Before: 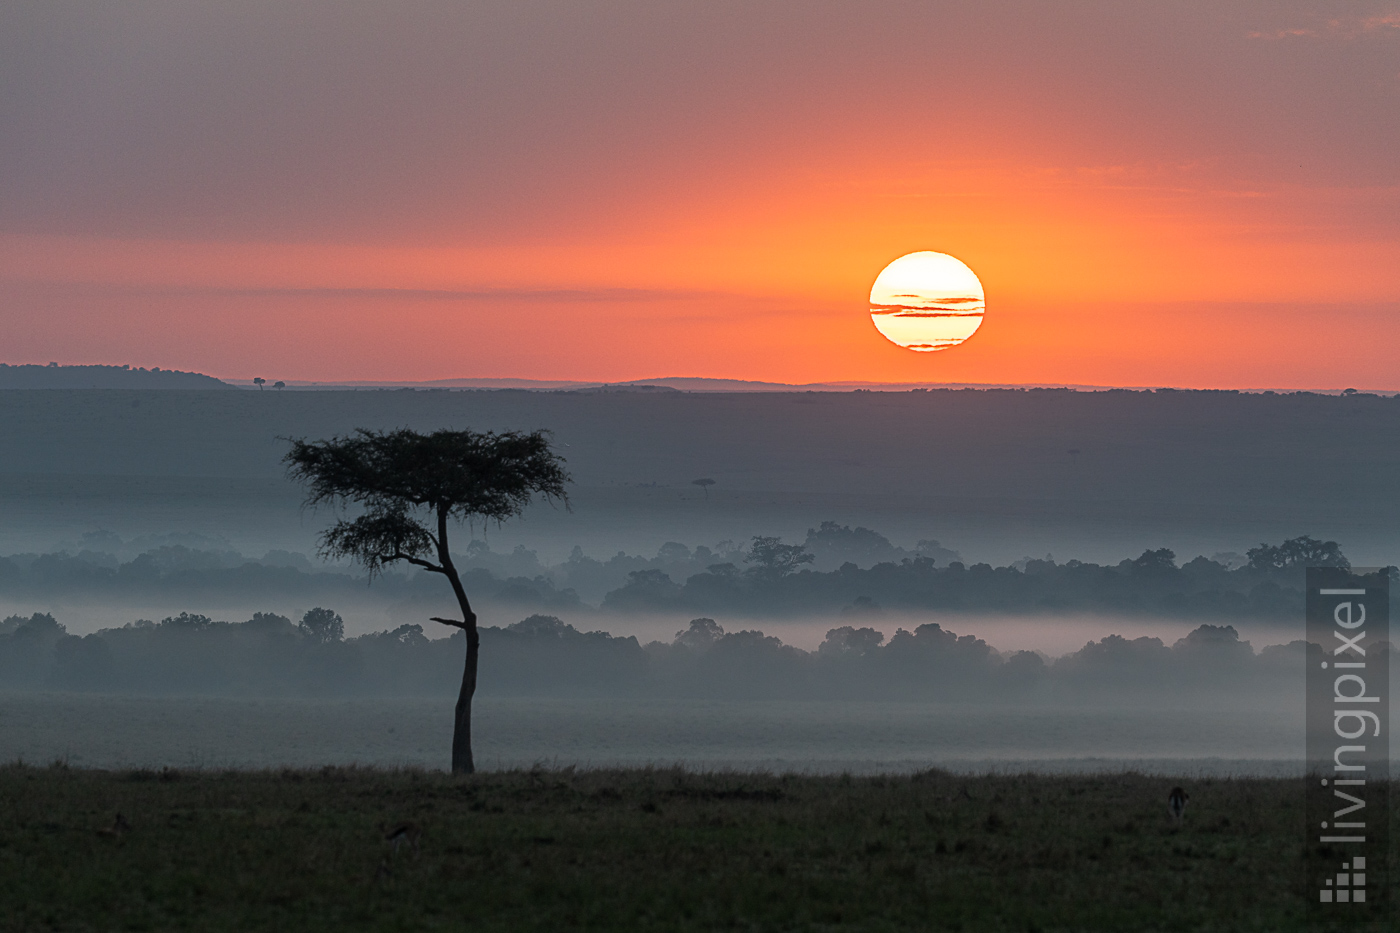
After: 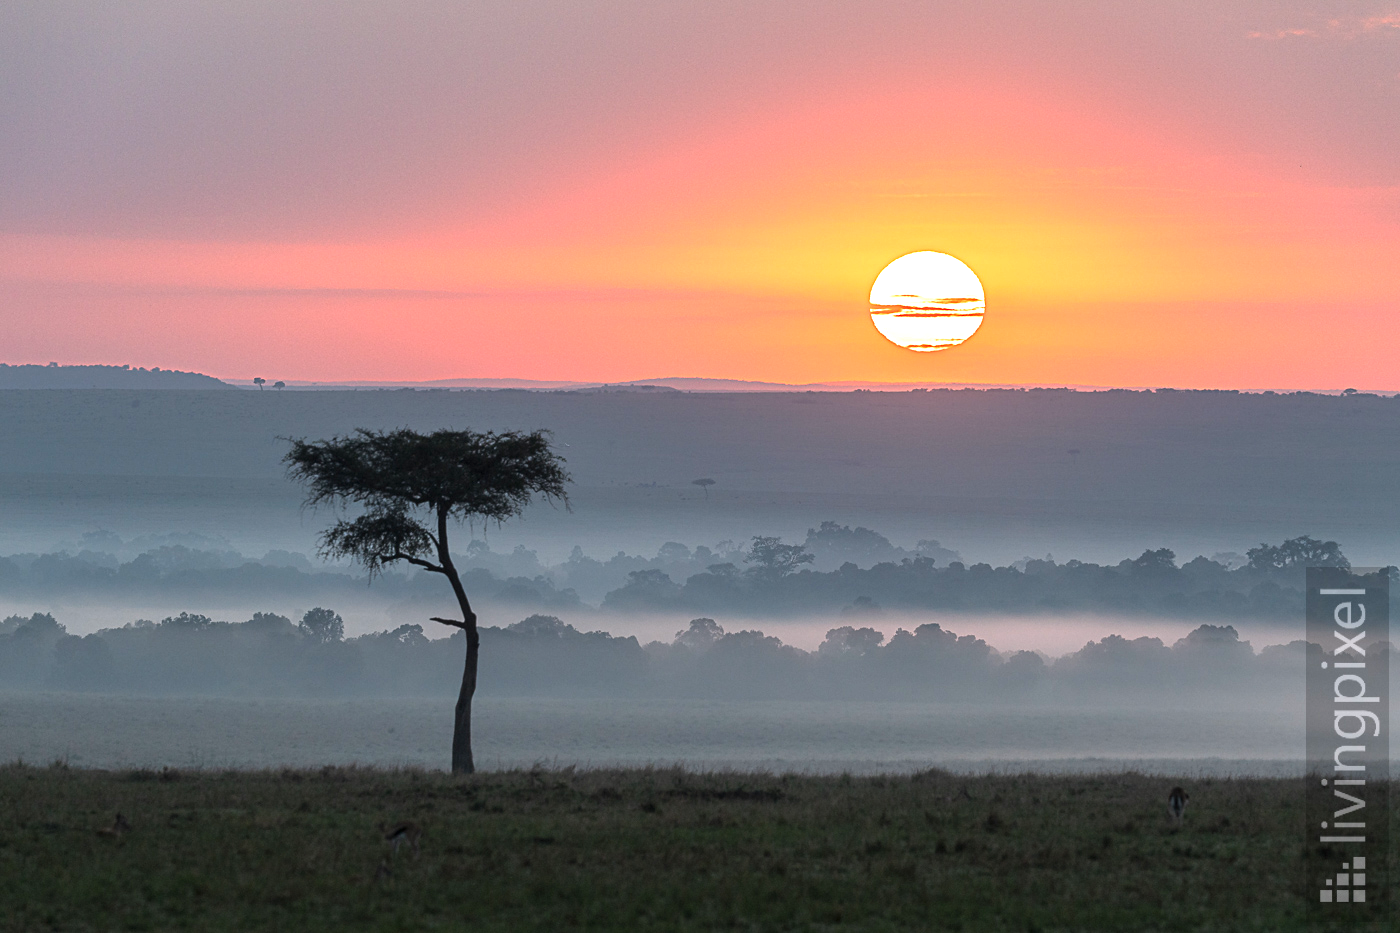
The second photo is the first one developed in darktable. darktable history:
exposure: exposure 0.95 EV, compensate highlight preservation false
white balance: red 1.004, blue 1.024
